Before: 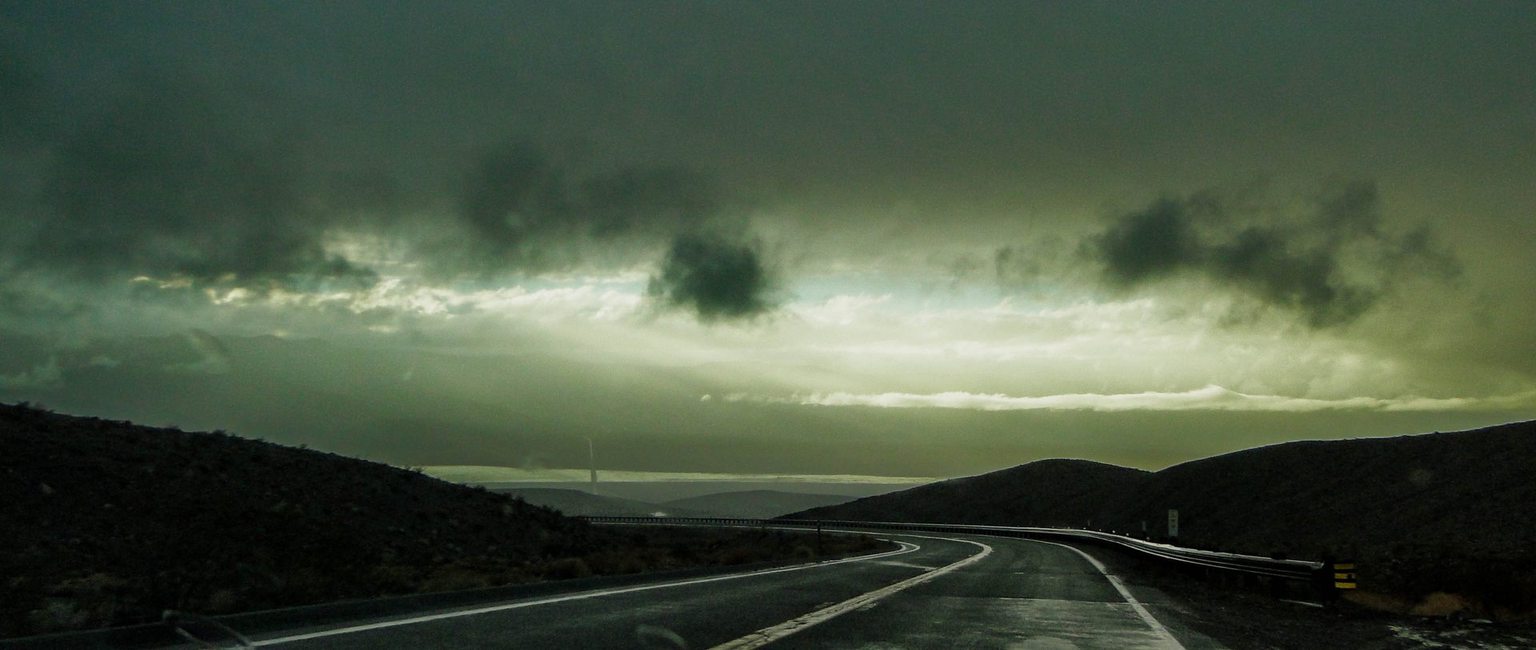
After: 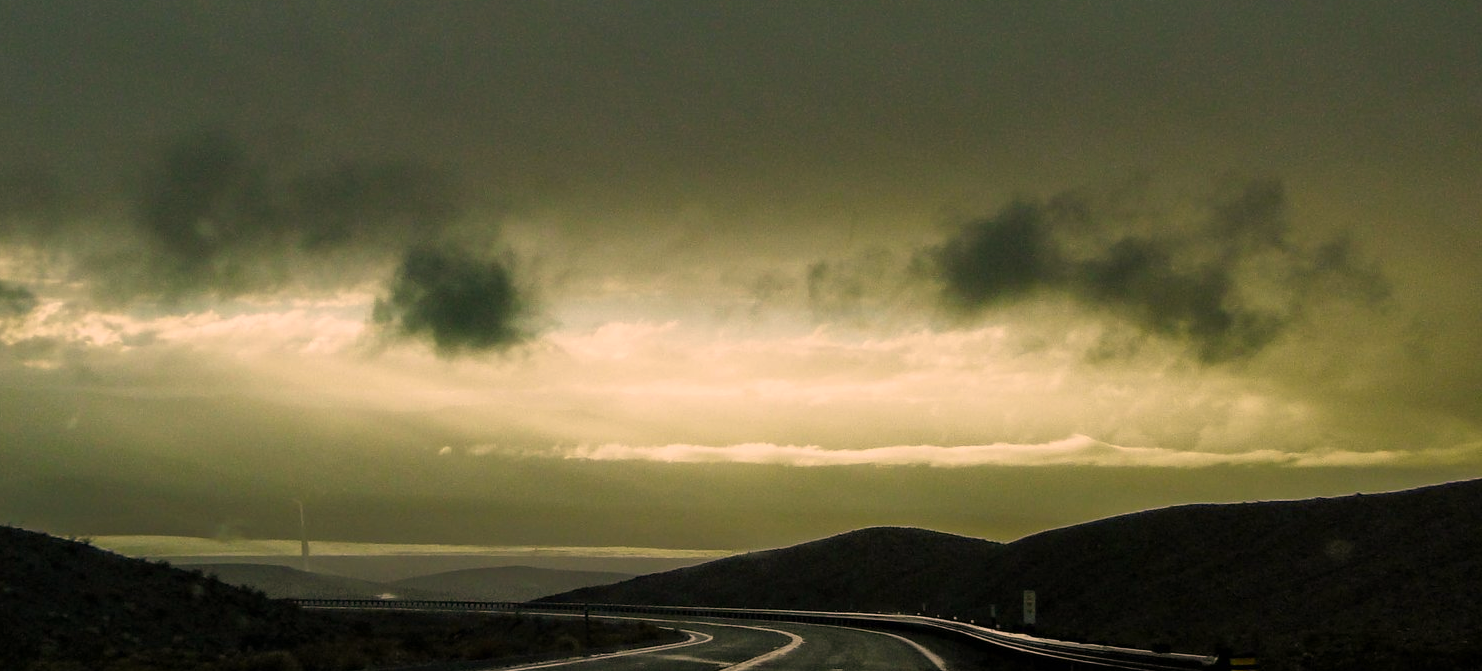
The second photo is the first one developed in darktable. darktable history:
color correction: highlights a* 17.67, highlights b* 19.12
crop: left 22.79%, top 5.842%, bottom 11.589%
